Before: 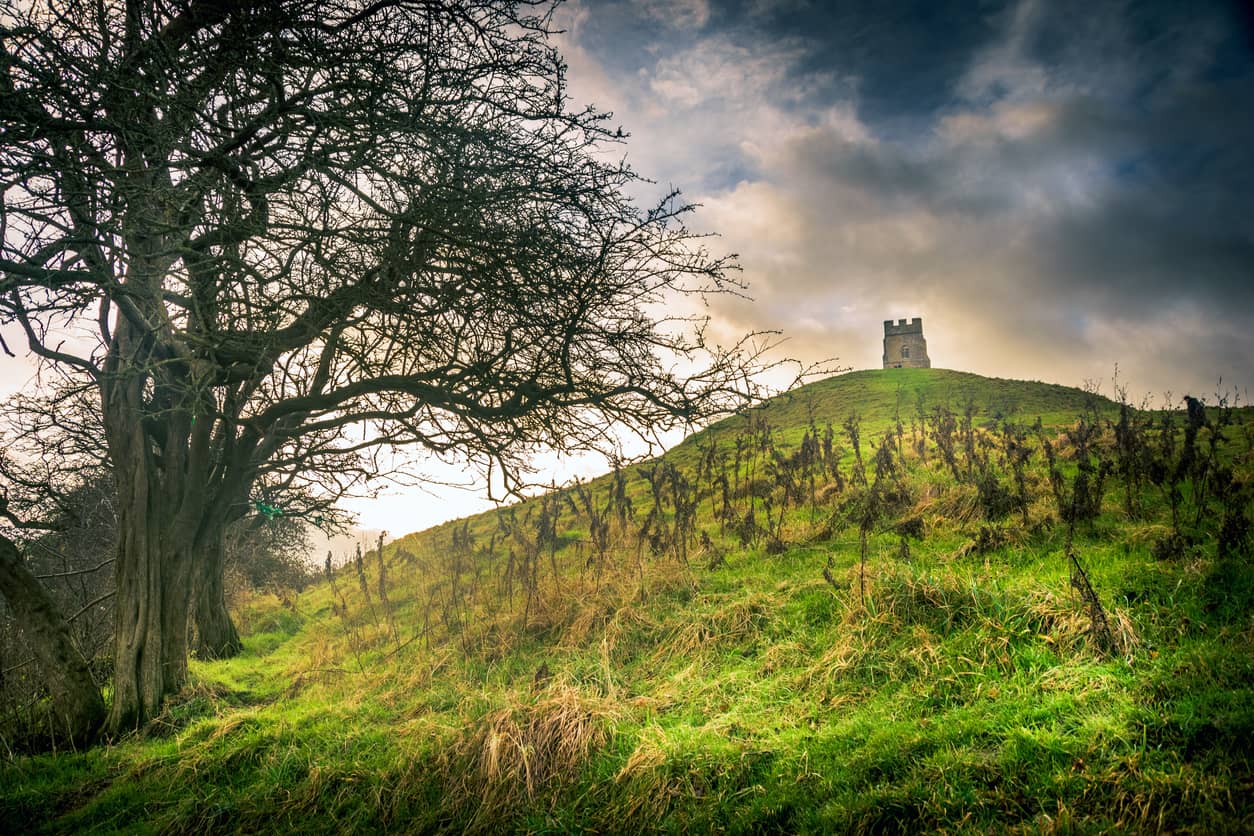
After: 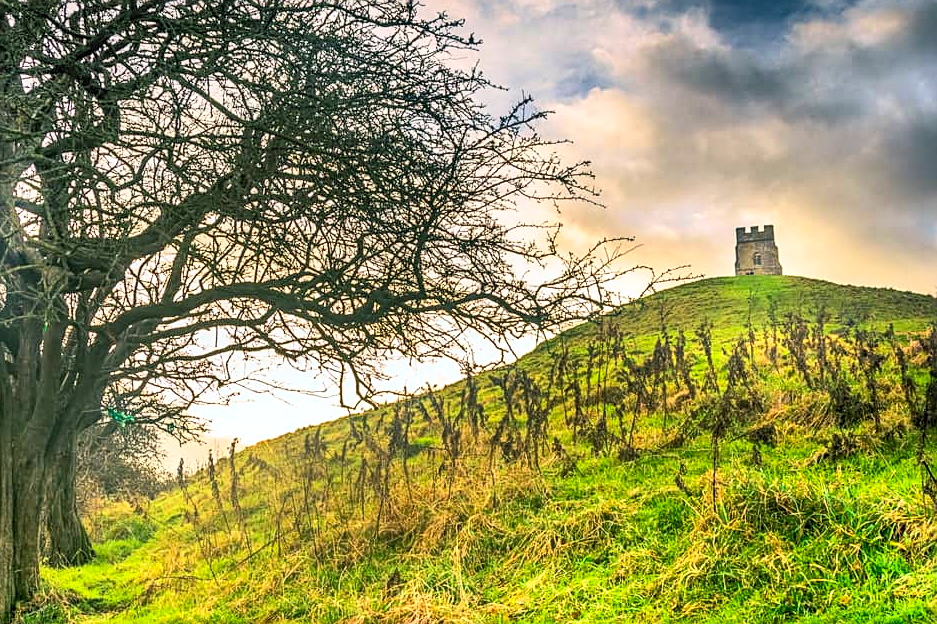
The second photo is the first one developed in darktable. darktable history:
crop and rotate: left 11.831%, top 11.346%, right 13.429%, bottom 13.899%
shadows and highlights: soften with gaussian
sharpen: on, module defaults
exposure: compensate highlight preservation false
contrast brightness saturation: contrast 0.24, brightness 0.26, saturation 0.39
local contrast: on, module defaults
